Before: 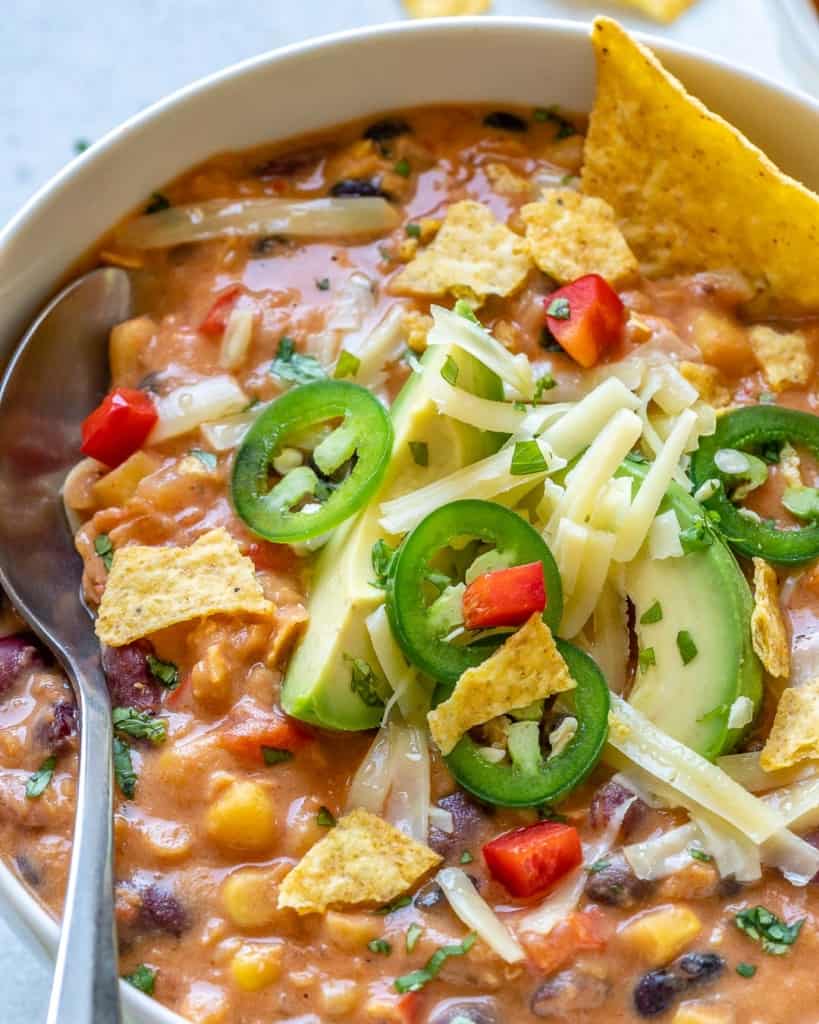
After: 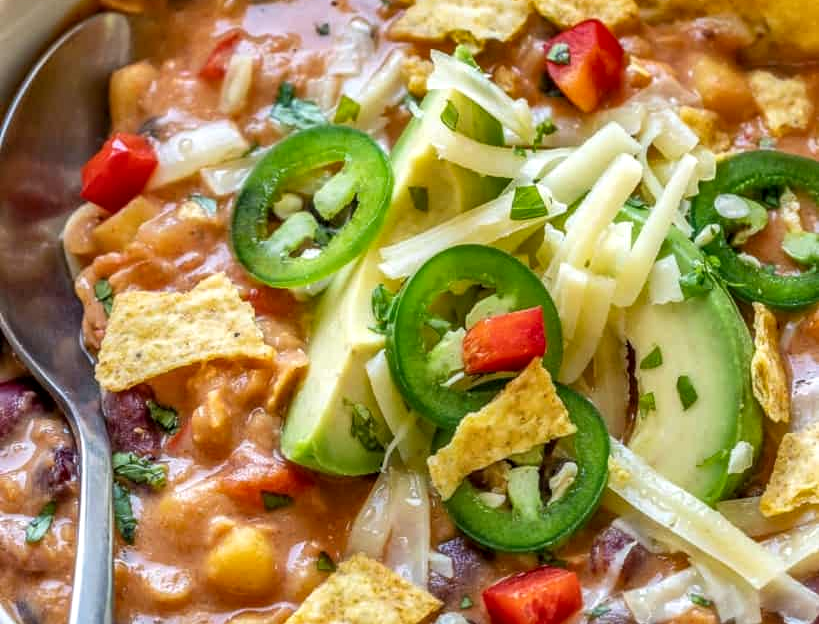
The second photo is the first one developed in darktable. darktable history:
shadows and highlights: white point adjustment 1.03, soften with gaussian
crop and rotate: top 24.947%, bottom 14.054%
local contrast: on, module defaults
